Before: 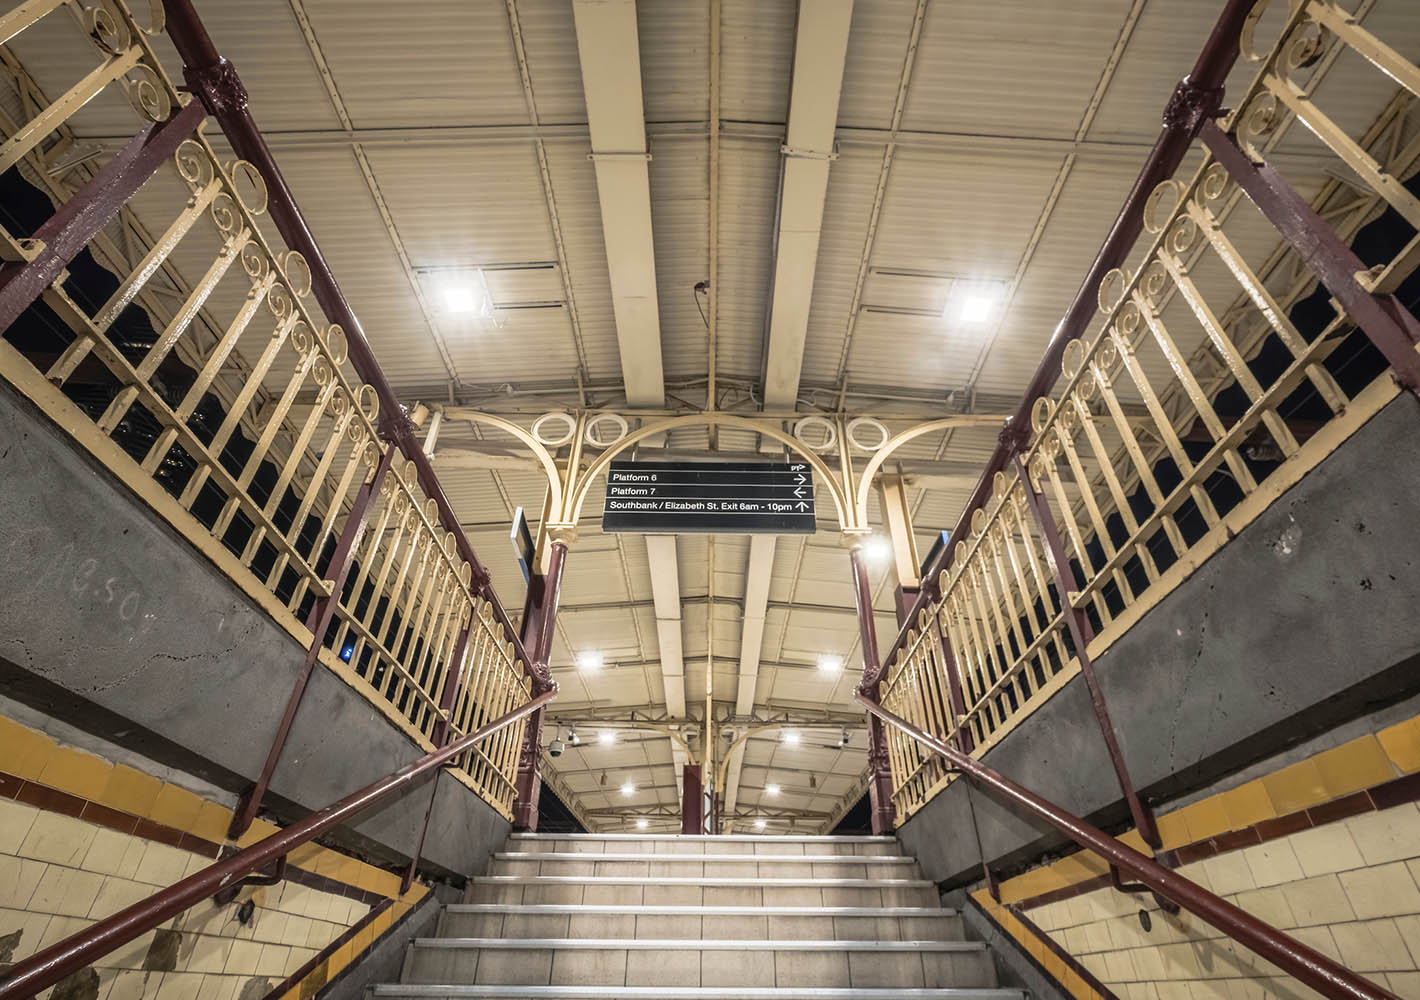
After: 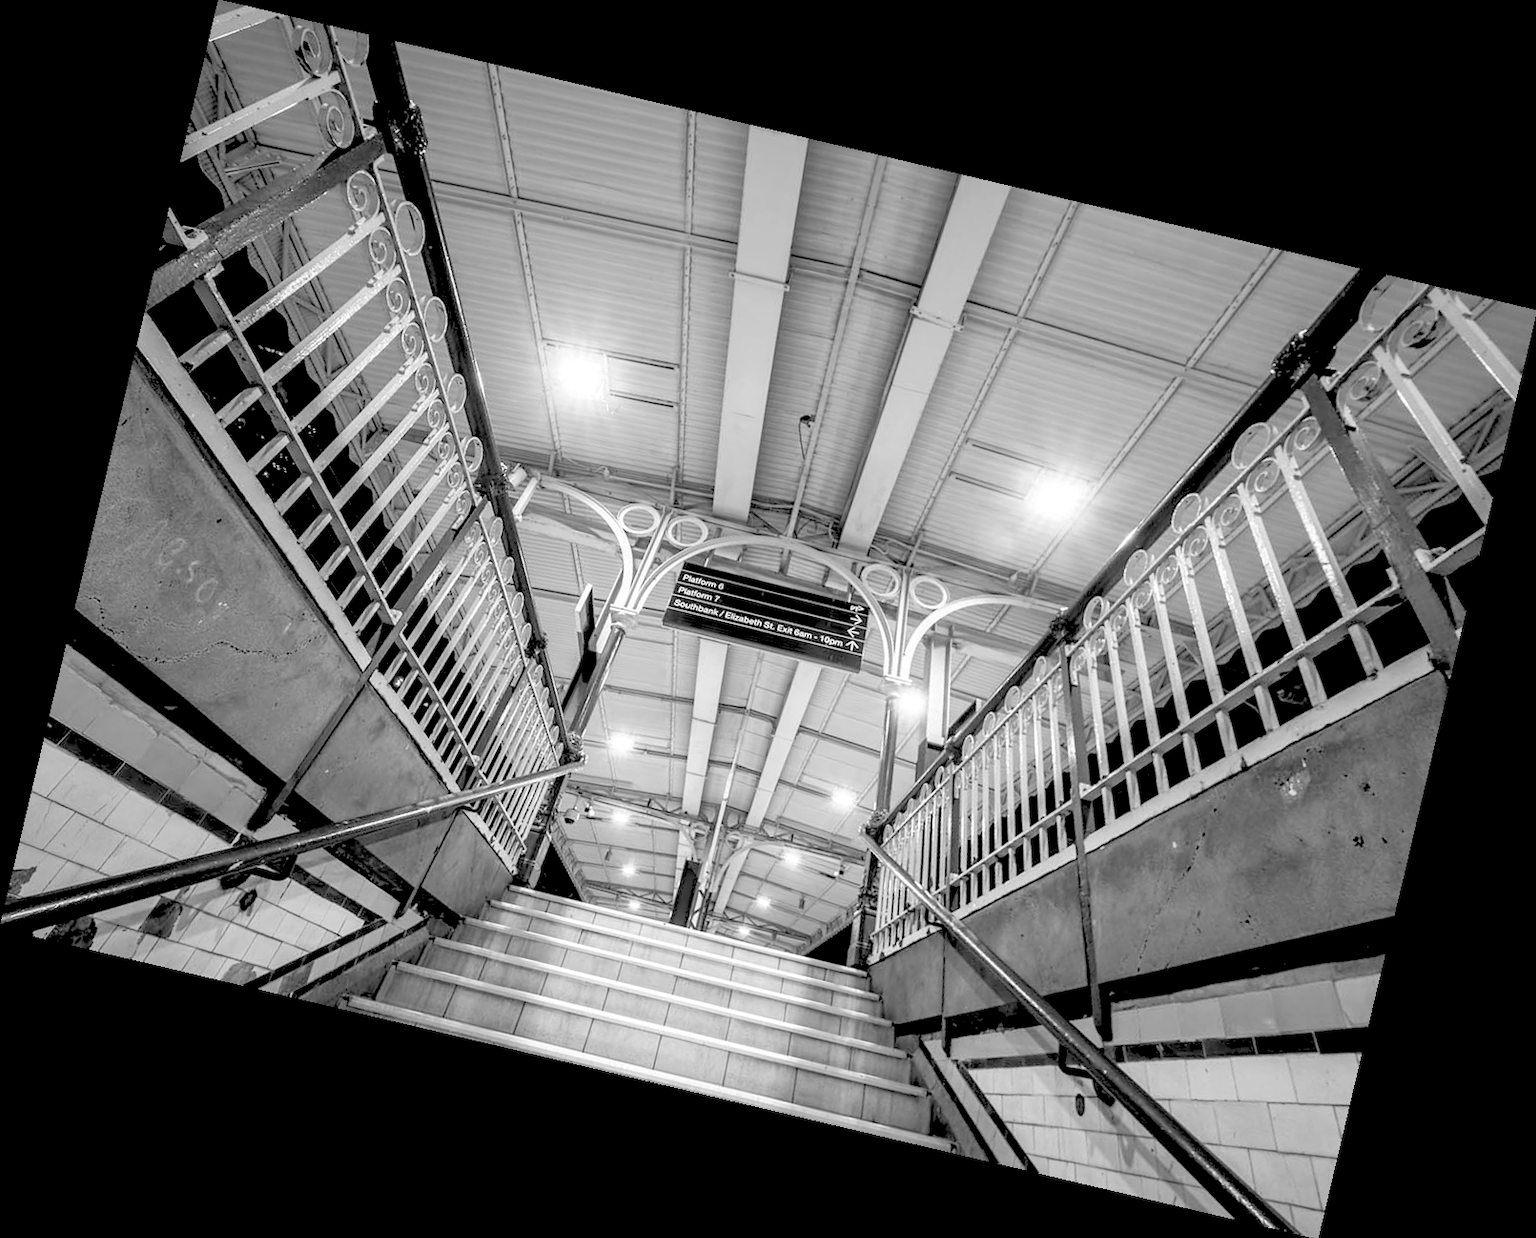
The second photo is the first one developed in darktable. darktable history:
rgb levels: levels [[0.027, 0.429, 0.996], [0, 0.5, 1], [0, 0.5, 1]]
local contrast: mode bilateral grid, contrast 25, coarseness 50, detail 123%, midtone range 0.2
rotate and perspective: rotation 13.27°, automatic cropping off
color contrast: green-magenta contrast 0.81
monochrome: size 1
